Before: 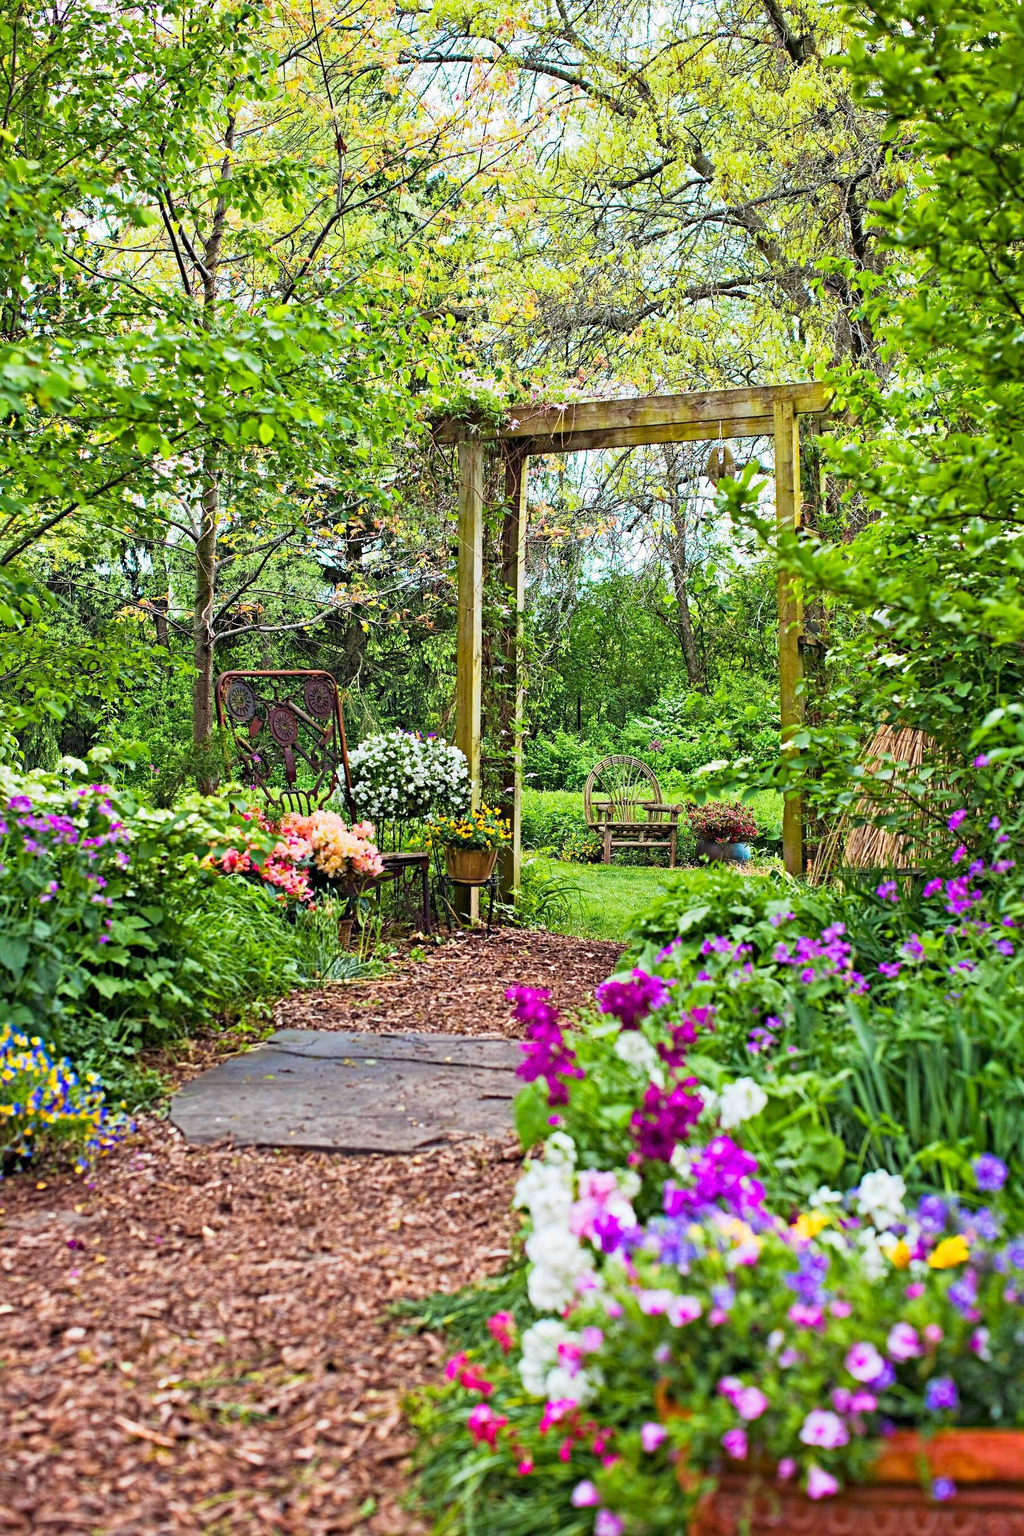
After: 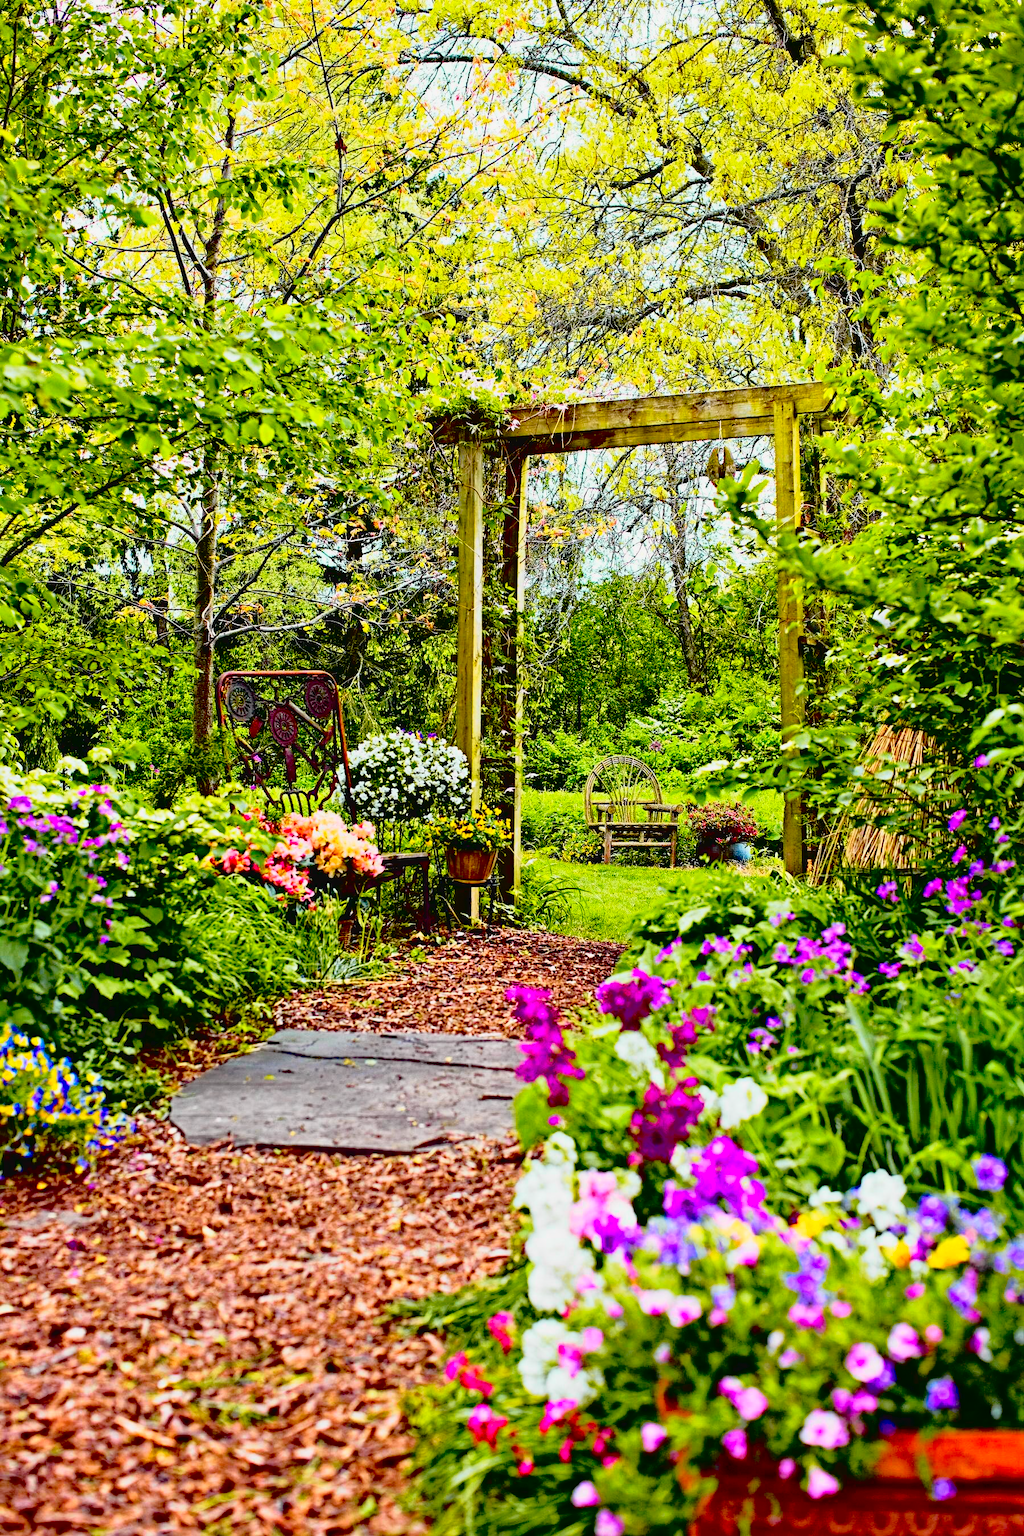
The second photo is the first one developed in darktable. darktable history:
exposure: black level correction 0.047, exposure 0.012 EV, compensate exposure bias true, compensate highlight preservation false
tone curve: curves: ch0 [(0, 0.029) (0.168, 0.142) (0.359, 0.44) (0.469, 0.544) (0.634, 0.722) (0.858, 0.903) (1, 0.968)]; ch1 [(0, 0) (0.437, 0.453) (0.472, 0.47) (0.502, 0.502) (0.54, 0.534) (0.57, 0.592) (0.618, 0.66) (0.699, 0.749) (0.859, 0.899) (1, 1)]; ch2 [(0, 0) (0.33, 0.301) (0.421, 0.443) (0.476, 0.498) (0.505, 0.503) (0.547, 0.557) (0.586, 0.634) (0.608, 0.676) (1, 1)], color space Lab, independent channels, preserve colors none
